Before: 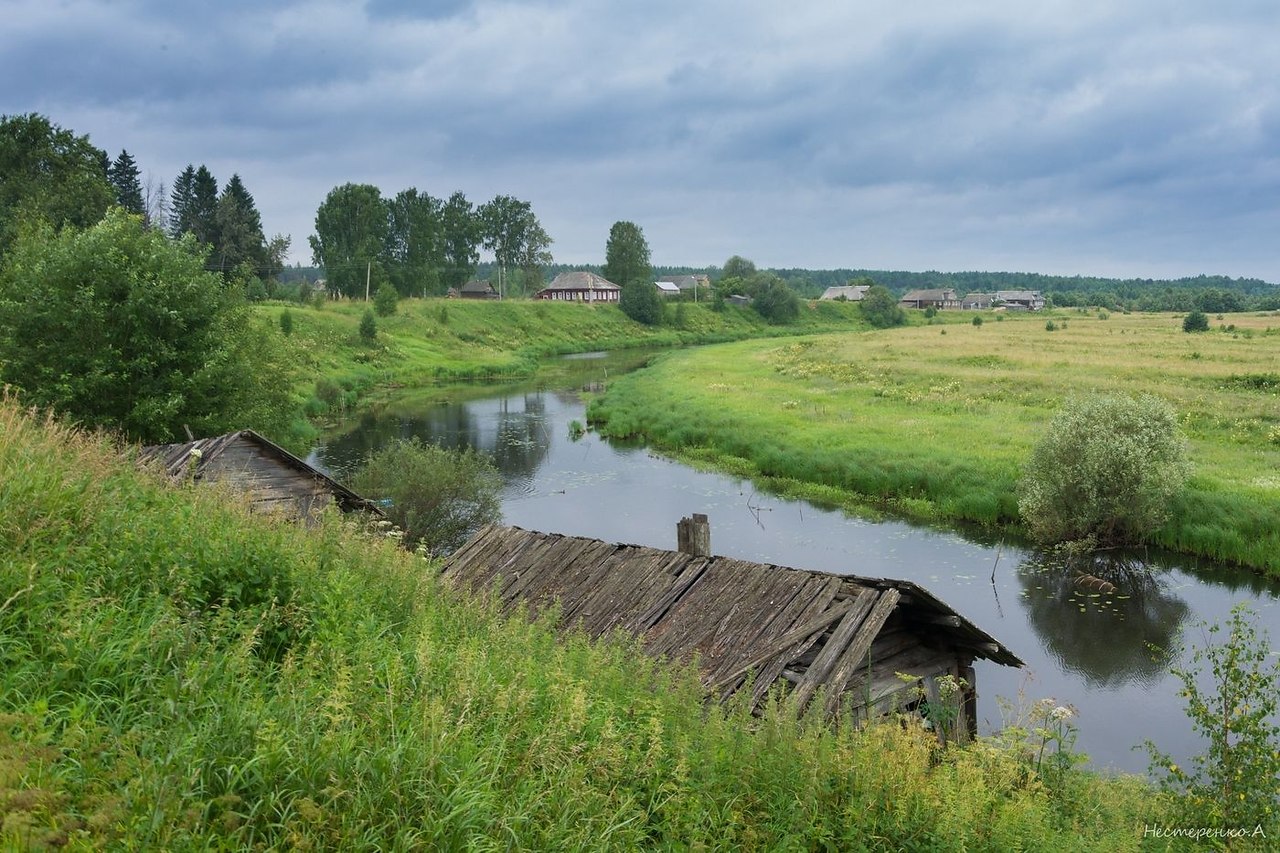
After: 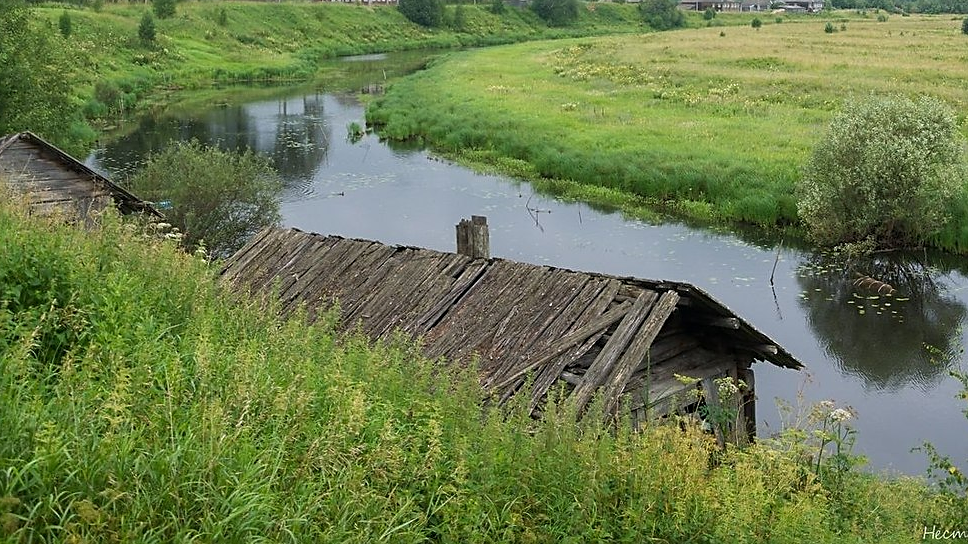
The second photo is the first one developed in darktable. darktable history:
crop and rotate: left 17.299%, top 35.115%, right 7.015%, bottom 1.024%
sharpen: on, module defaults
